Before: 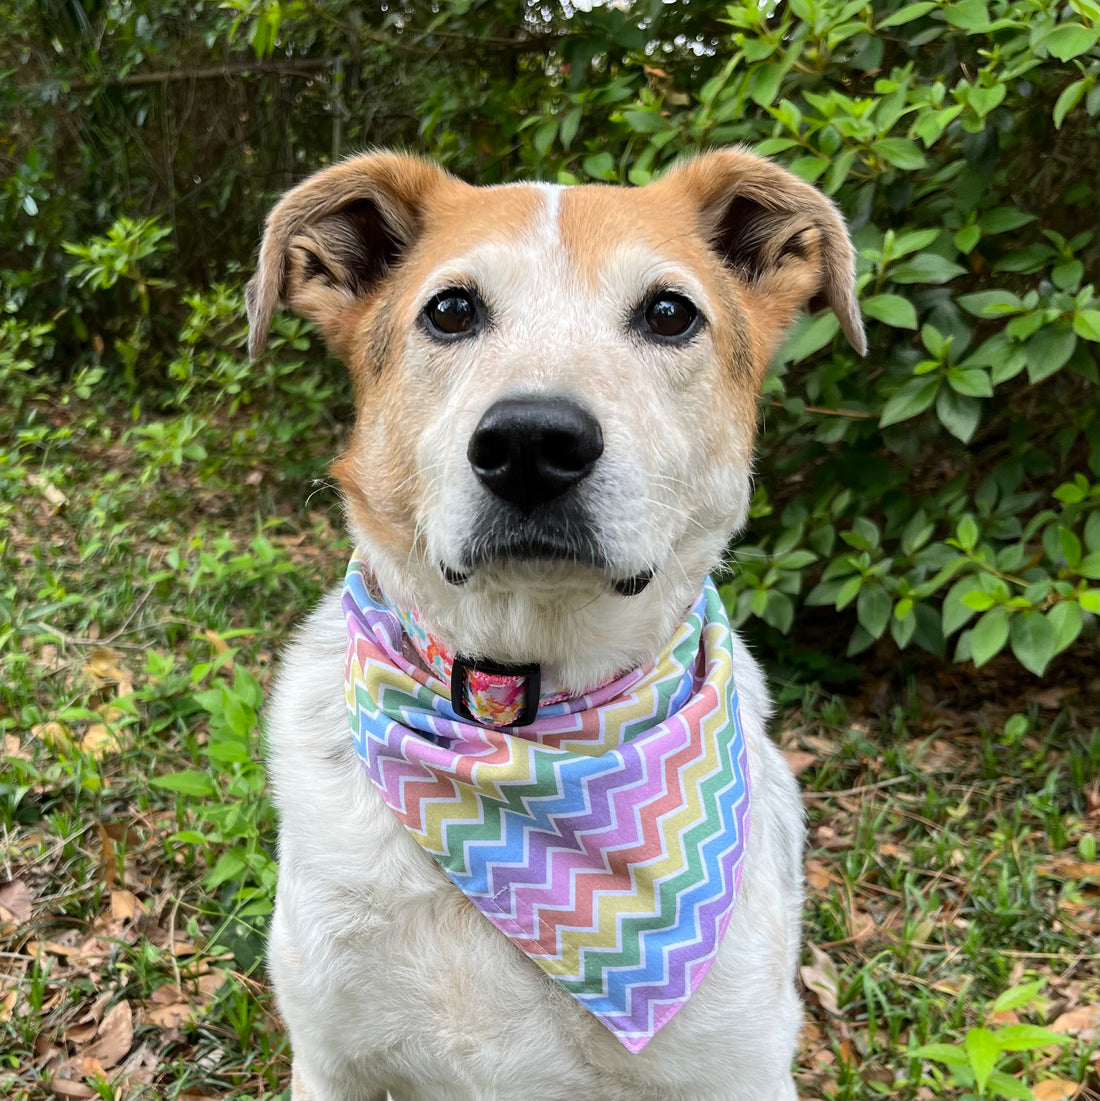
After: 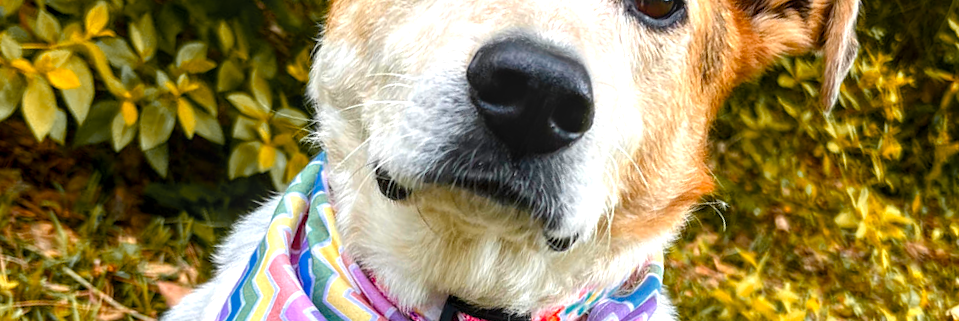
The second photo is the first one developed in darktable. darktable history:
tone equalizer: on, module defaults
crop and rotate: angle 16.12°, top 30.835%, bottom 35.653%
color zones: curves: ch0 [(0, 0.499) (0.143, 0.5) (0.286, 0.5) (0.429, 0.476) (0.571, 0.284) (0.714, 0.243) (0.857, 0.449) (1, 0.499)]; ch1 [(0, 0.532) (0.143, 0.645) (0.286, 0.696) (0.429, 0.211) (0.571, 0.504) (0.714, 0.493) (0.857, 0.495) (1, 0.532)]; ch2 [(0, 0.5) (0.143, 0.5) (0.286, 0.427) (0.429, 0.324) (0.571, 0.5) (0.714, 0.5) (0.857, 0.5) (1, 0.5)]
local contrast: on, module defaults
color balance rgb: linear chroma grading › global chroma 25%, perceptual saturation grading › global saturation 45%, perceptual saturation grading › highlights -50%, perceptual saturation grading › shadows 30%, perceptual brilliance grading › global brilliance 18%, global vibrance 40%
color balance: input saturation 100.43%, contrast fulcrum 14.22%, output saturation 70.41%
rotate and perspective: rotation -4.86°, automatic cropping off
